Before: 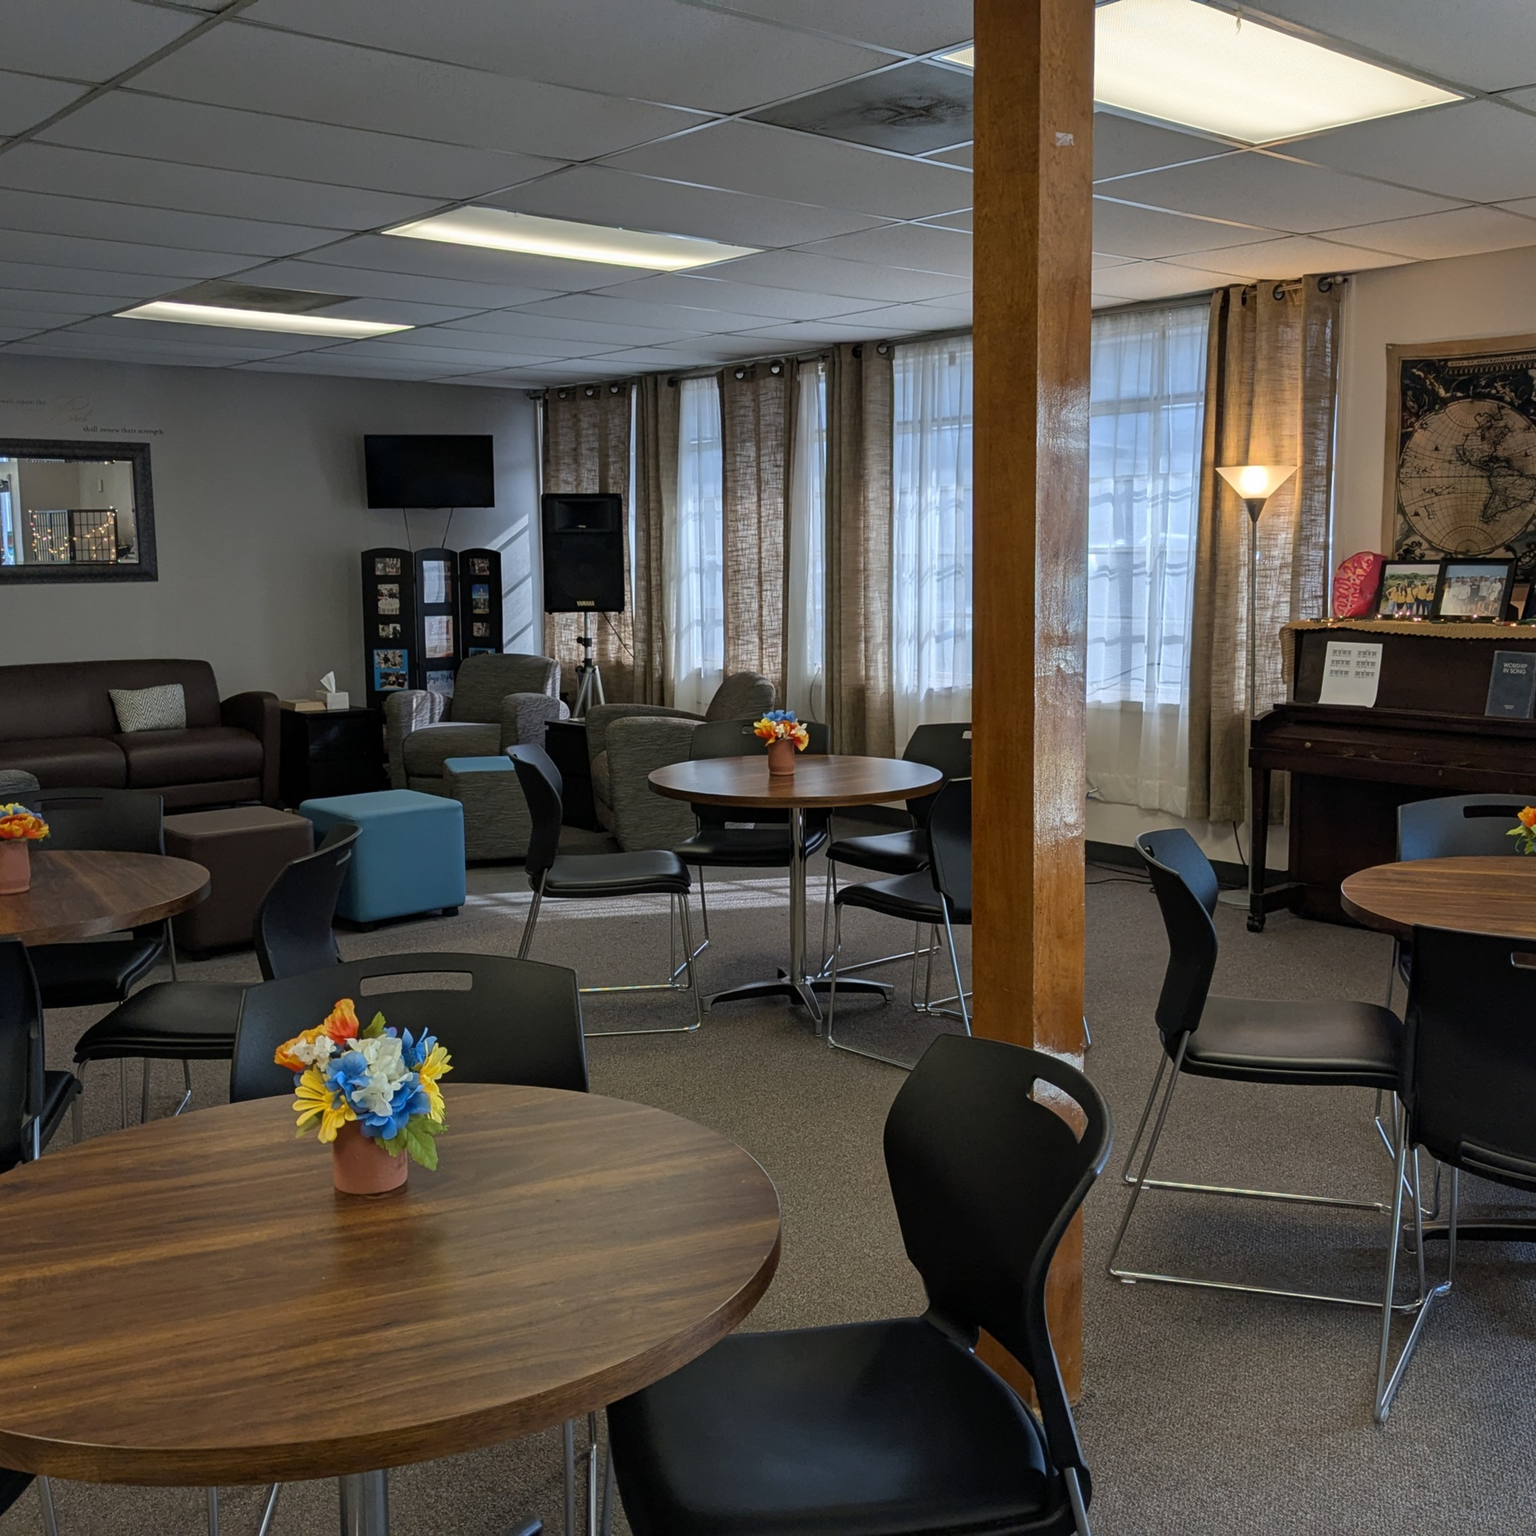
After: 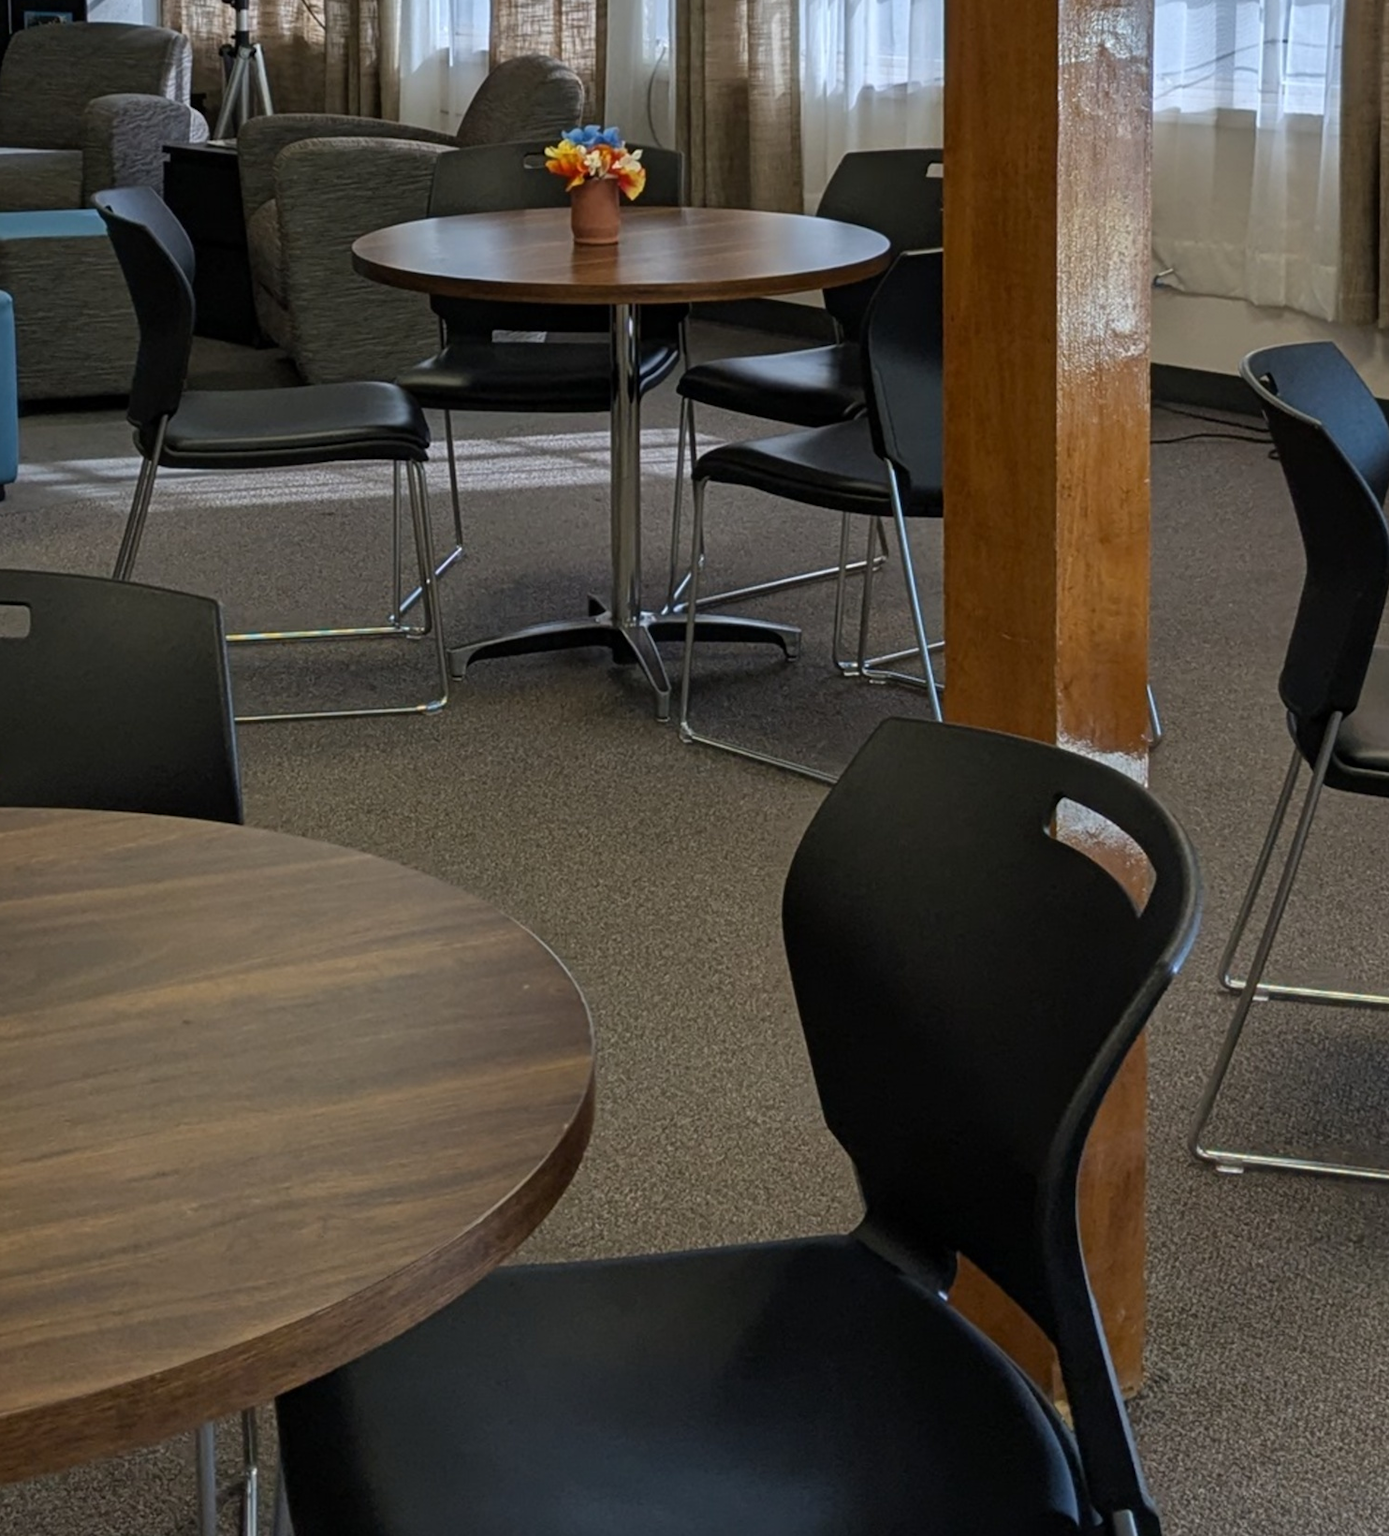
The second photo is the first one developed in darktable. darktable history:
crop: left 29.672%, top 41.786%, right 20.851%, bottom 3.487%
tone equalizer: on, module defaults
